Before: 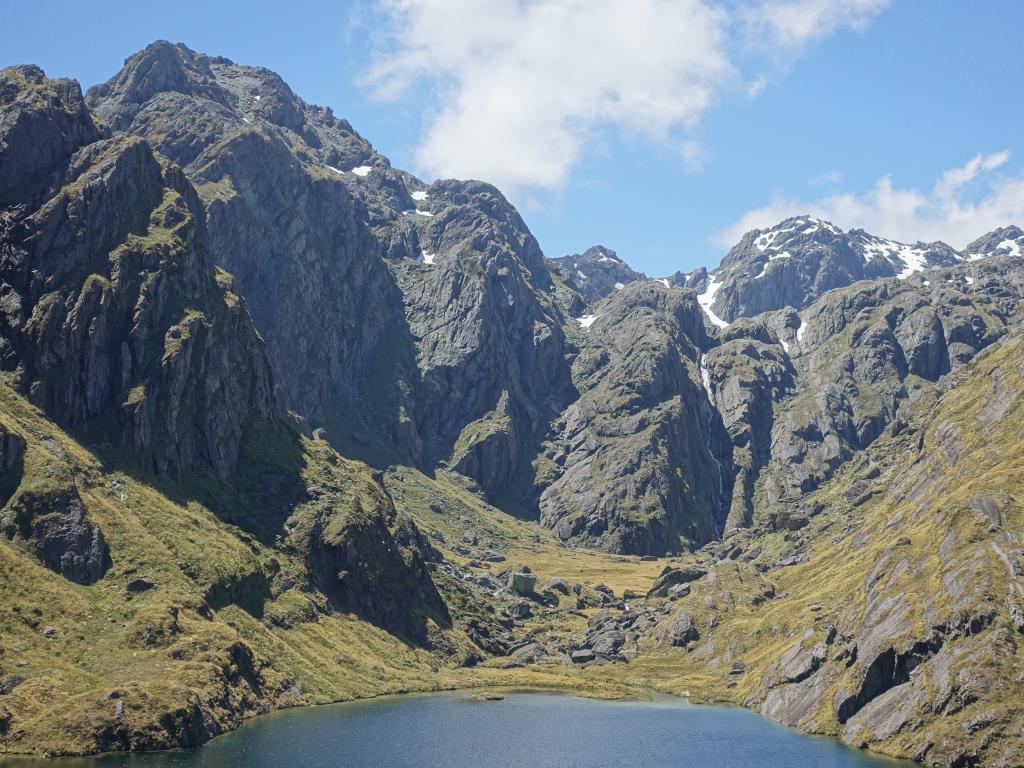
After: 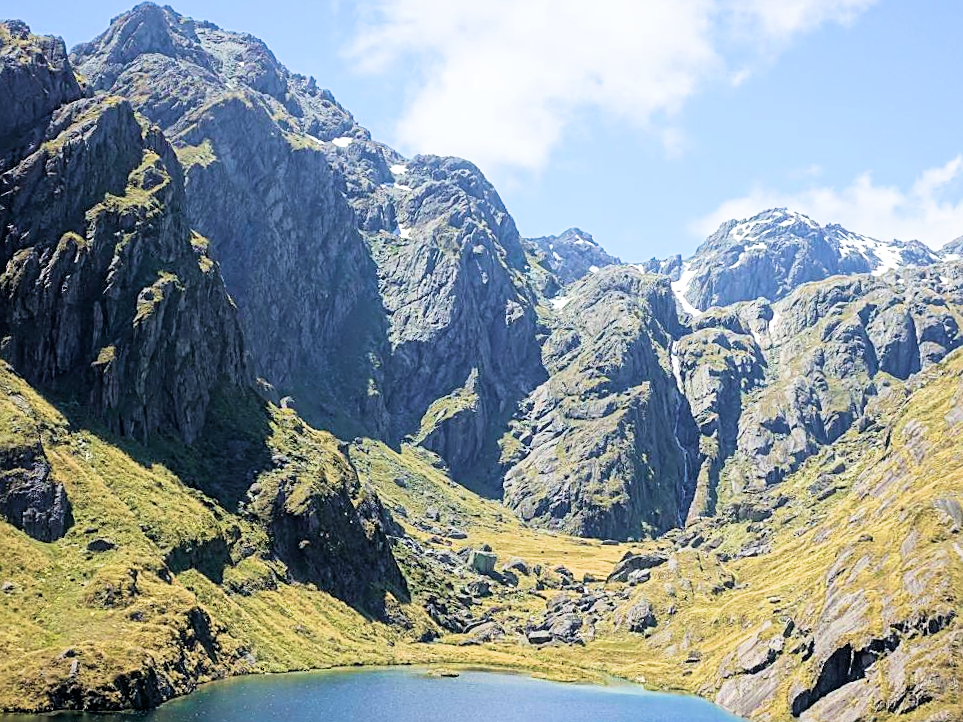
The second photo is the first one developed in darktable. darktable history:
velvia: strength 44.78%
exposure: compensate highlight preservation false
crop and rotate: angle -2.75°
tone equalizer: -8 EV -1.07 EV, -7 EV -0.993 EV, -6 EV -0.856 EV, -5 EV -0.569 EV, -3 EV 0.544 EV, -2 EV 0.857 EV, -1 EV 1.01 EV, +0 EV 1.08 EV
filmic rgb: middle gray luminance 9.05%, black relative exposure -10.63 EV, white relative exposure 3.44 EV, threshold 3.01 EV, target black luminance 0%, hardness 5.94, latitude 59.65%, contrast 1.09, highlights saturation mix 5.6%, shadows ↔ highlights balance 29.17%, iterations of high-quality reconstruction 0, enable highlight reconstruction true
sharpen: on, module defaults
